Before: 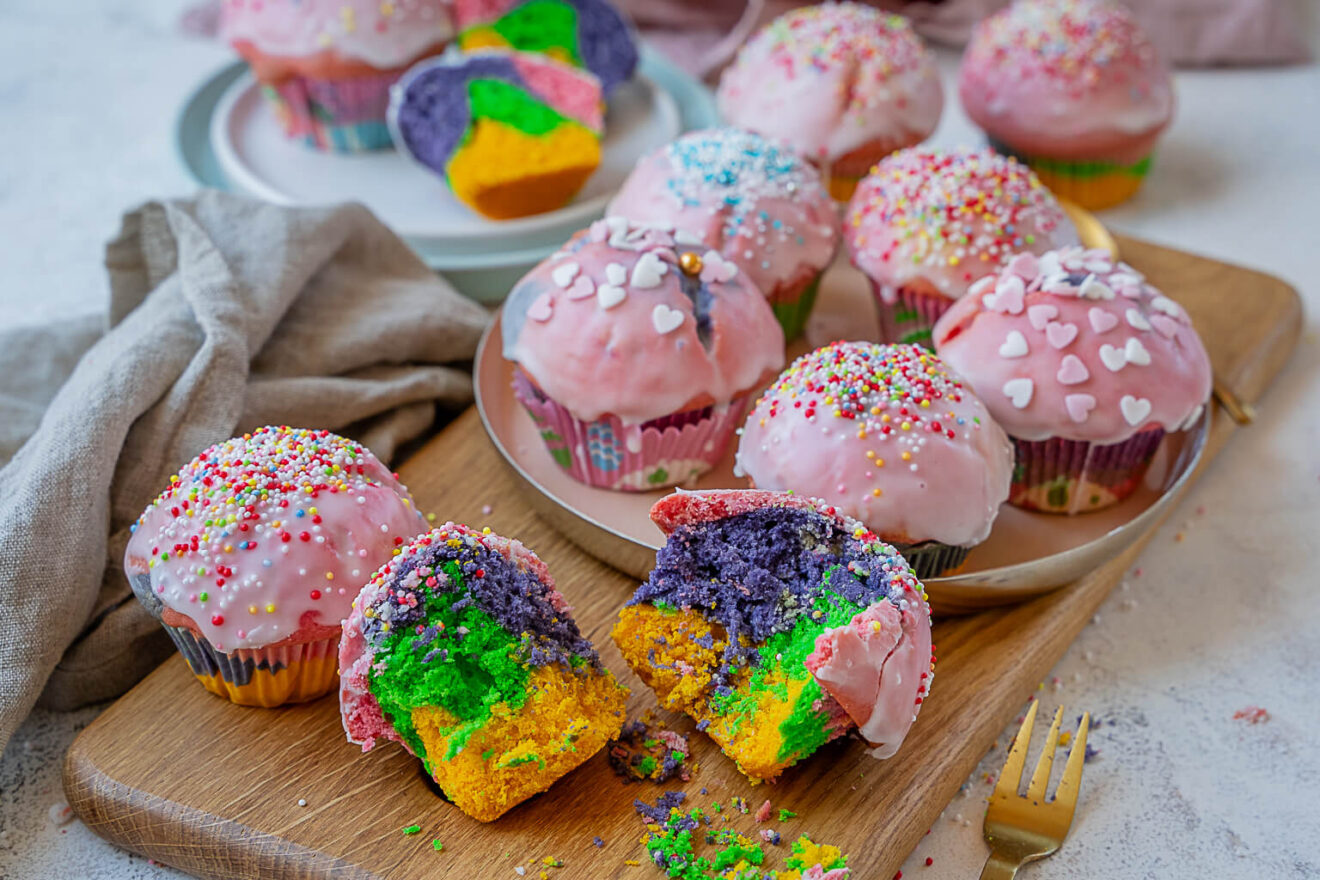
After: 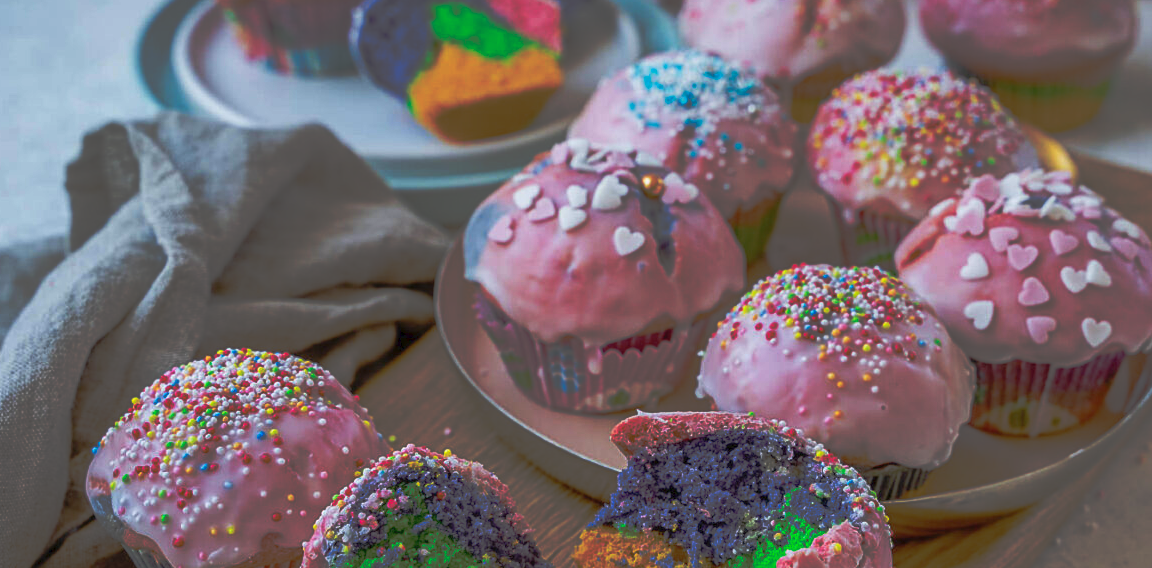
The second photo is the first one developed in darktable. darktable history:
crop: left 3.015%, top 8.969%, right 9.647%, bottom 26.457%
tone curve: curves: ch0 [(0, 0) (0.003, 0.032) (0.53, 0.368) (0.901, 0.866) (1, 1)], preserve colors none
